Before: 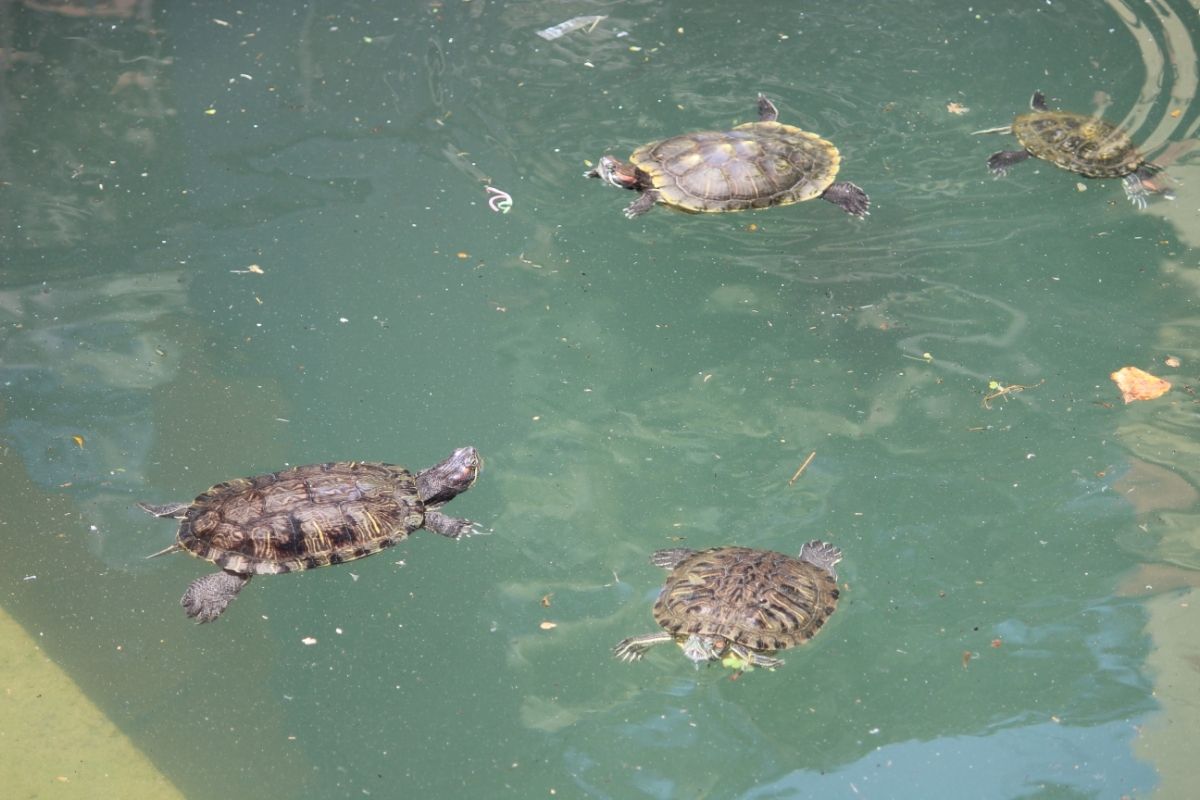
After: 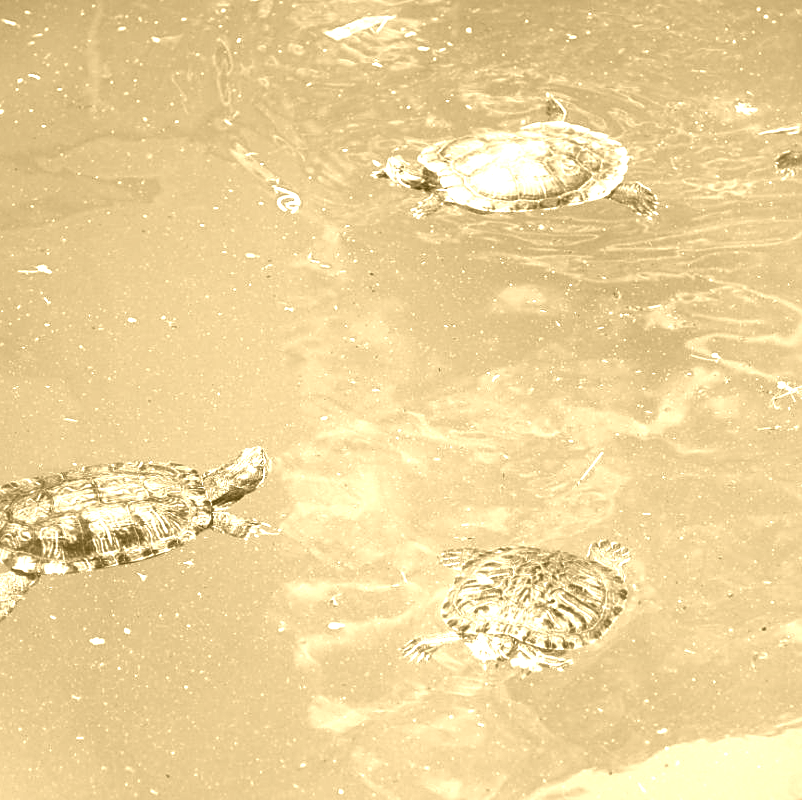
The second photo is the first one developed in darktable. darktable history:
shadows and highlights: soften with gaussian
crop and rotate: left 17.732%, right 15.423%
sharpen: on, module defaults
color balance rgb: linear chroma grading › shadows -40%, linear chroma grading › highlights 40%, linear chroma grading › global chroma 45%, linear chroma grading › mid-tones -30%, perceptual saturation grading › global saturation 55%, perceptual saturation grading › highlights -50%, perceptual saturation grading › mid-tones 40%, perceptual saturation grading › shadows 30%, perceptual brilliance grading › global brilliance 20%, perceptual brilliance grading › shadows -40%, global vibrance 35%
colorize: hue 36°, source mix 100%
local contrast: highlights 100%, shadows 100%, detail 120%, midtone range 0.2
